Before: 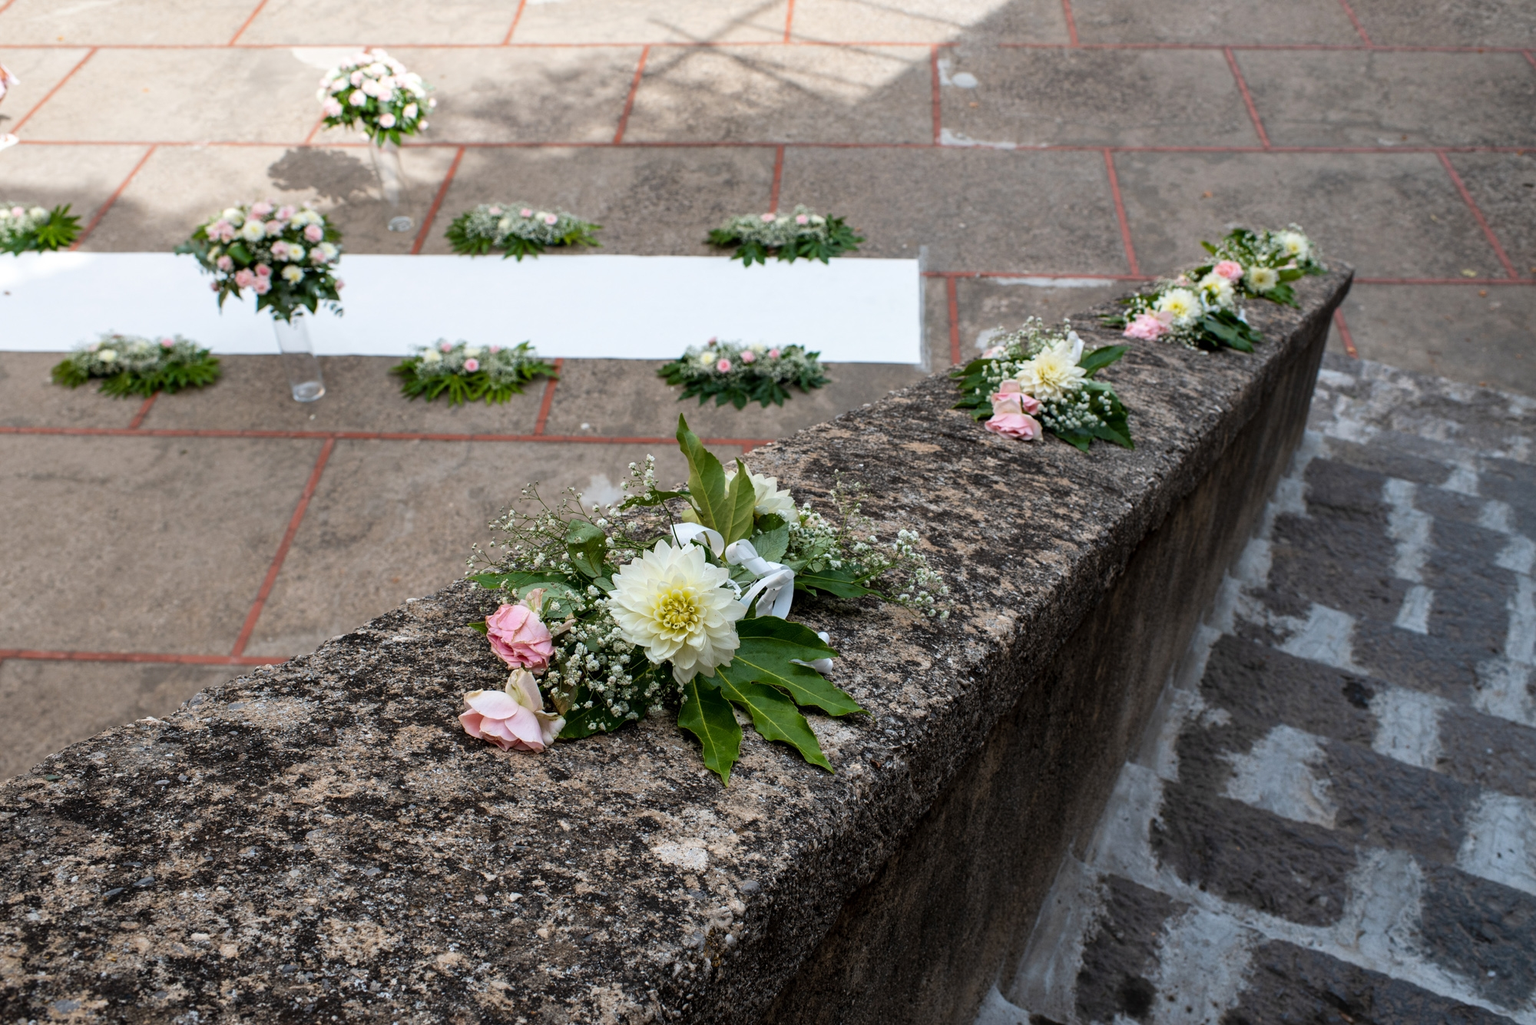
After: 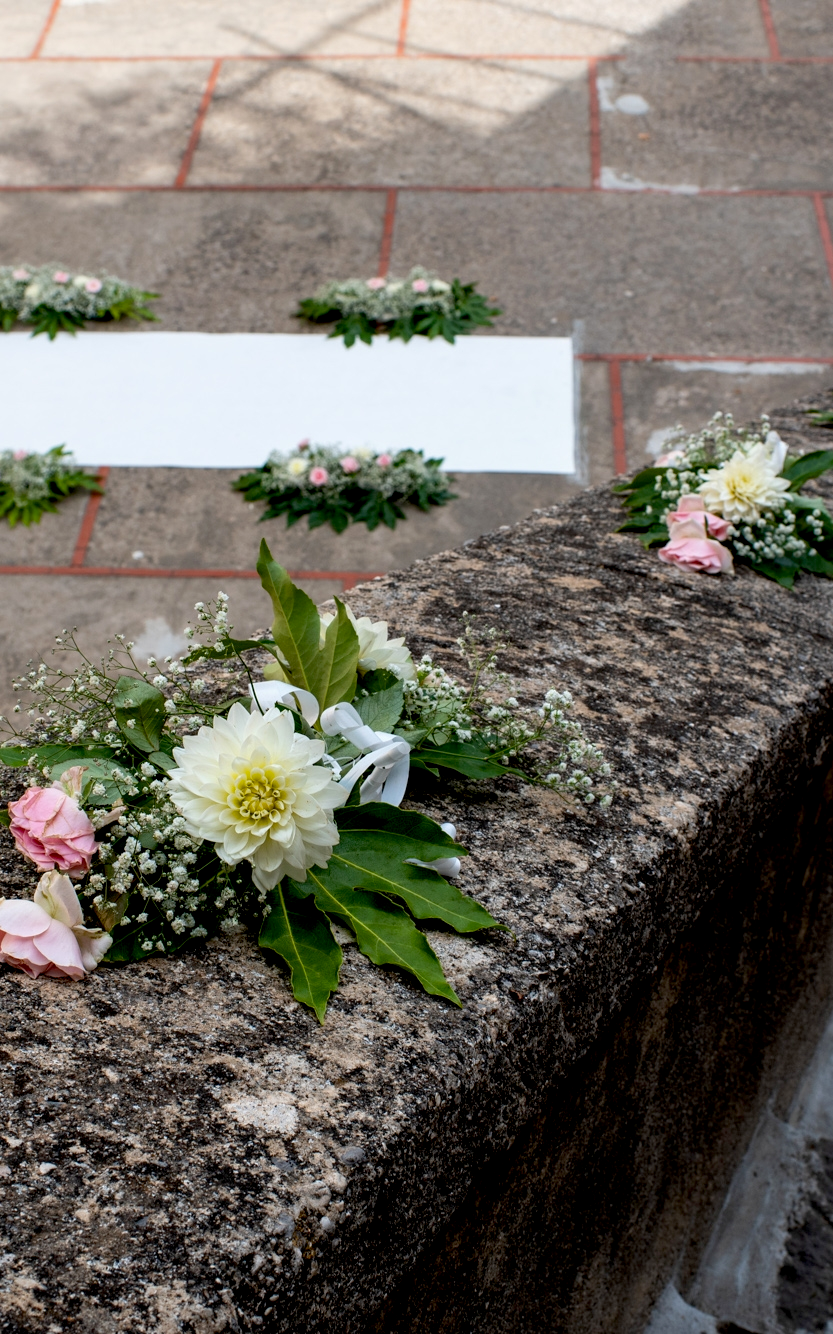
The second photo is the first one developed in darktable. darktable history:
crop: left 31.229%, right 27.105%
exposure: black level correction 0.011, compensate highlight preservation false
vibrance: on, module defaults
